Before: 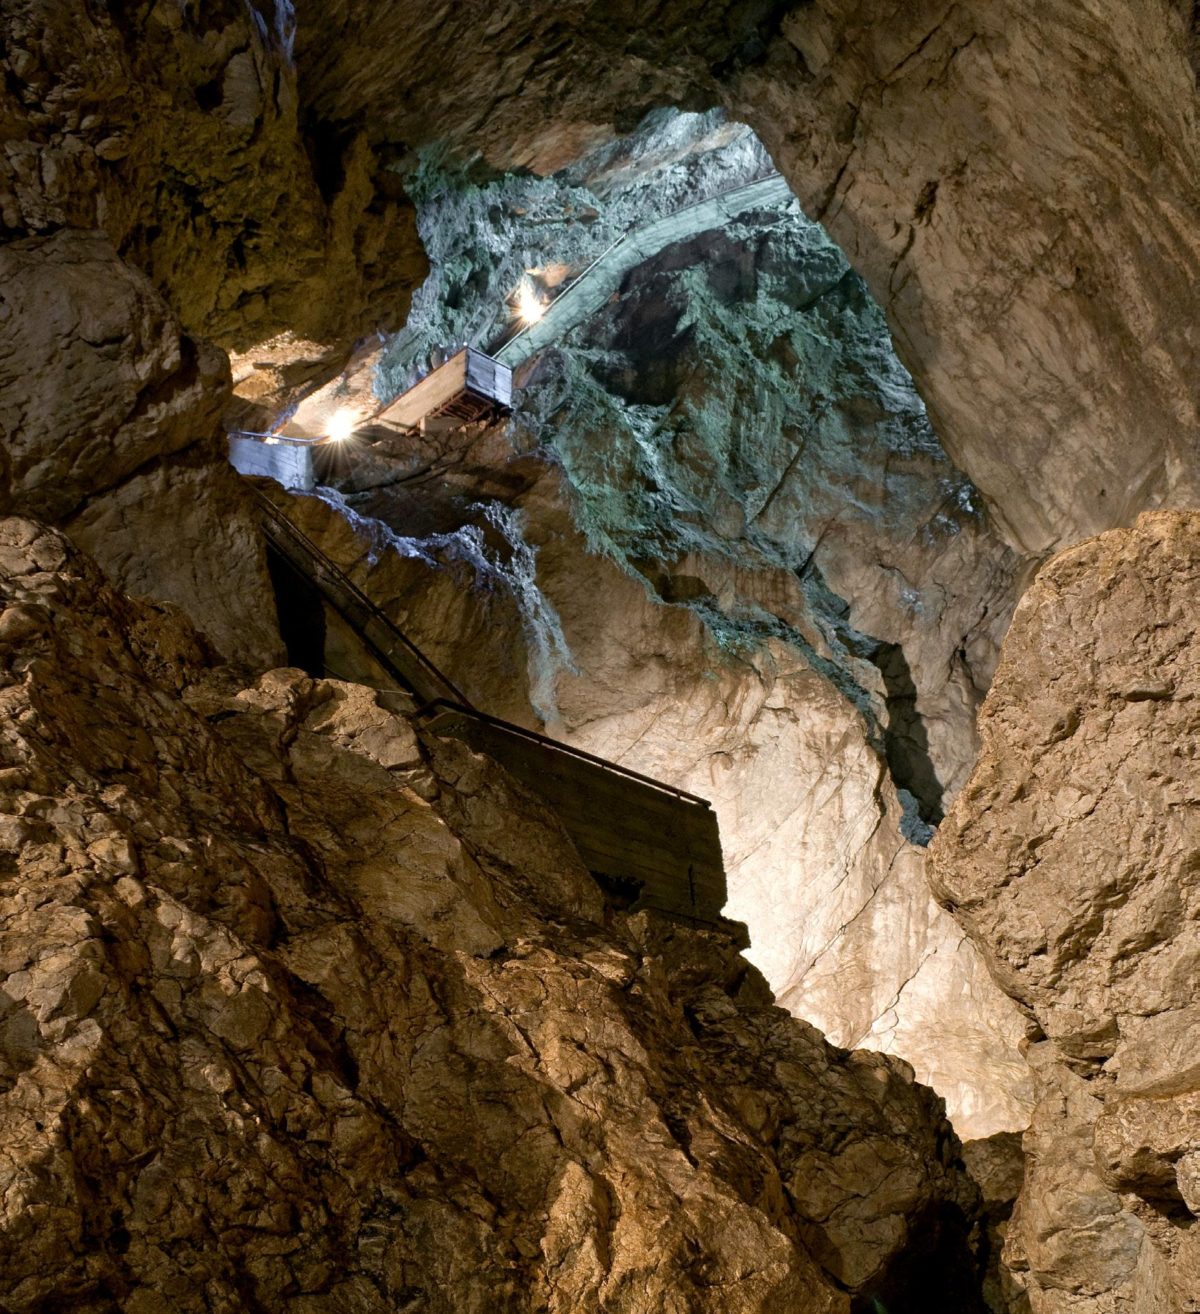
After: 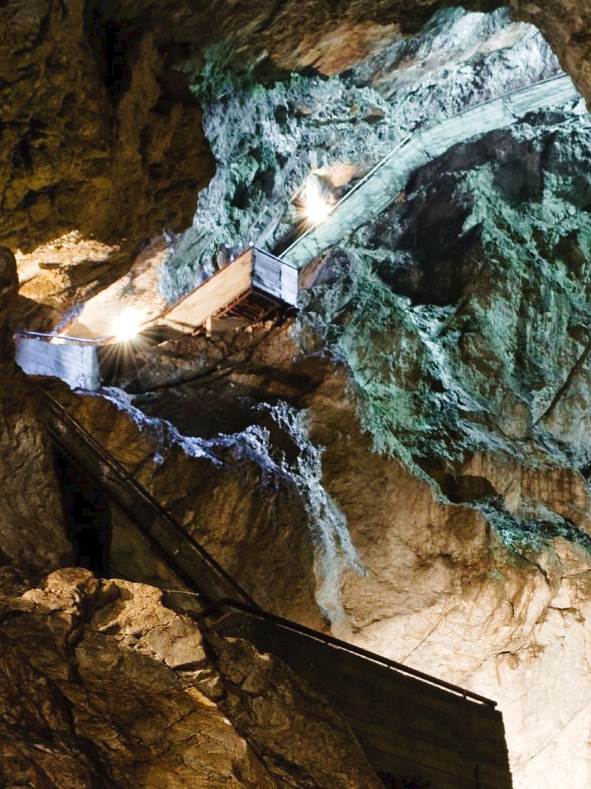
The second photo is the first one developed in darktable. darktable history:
crop: left 17.835%, top 7.675%, right 32.881%, bottom 32.213%
tone curve: curves: ch0 [(0, 0) (0.003, 0.046) (0.011, 0.052) (0.025, 0.059) (0.044, 0.069) (0.069, 0.084) (0.1, 0.107) (0.136, 0.133) (0.177, 0.171) (0.224, 0.216) (0.277, 0.293) (0.335, 0.371) (0.399, 0.481) (0.468, 0.577) (0.543, 0.662) (0.623, 0.749) (0.709, 0.831) (0.801, 0.891) (0.898, 0.942) (1, 1)], preserve colors none
local contrast: mode bilateral grid, contrast 20, coarseness 50, detail 120%, midtone range 0.2
